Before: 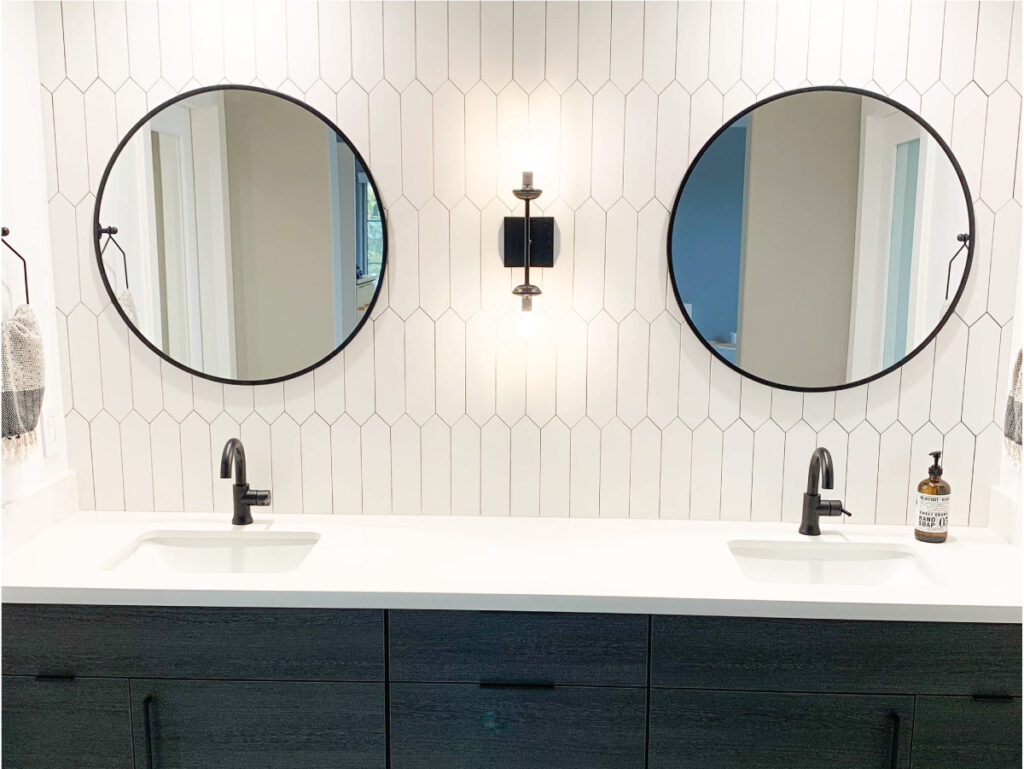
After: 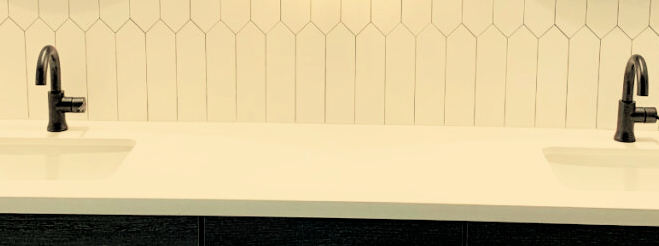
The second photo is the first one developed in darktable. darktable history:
white balance: red 1.08, blue 0.791
filmic rgb: black relative exposure -3.92 EV, white relative exposure 3.14 EV, hardness 2.87
crop: left 18.091%, top 51.13%, right 17.525%, bottom 16.85%
